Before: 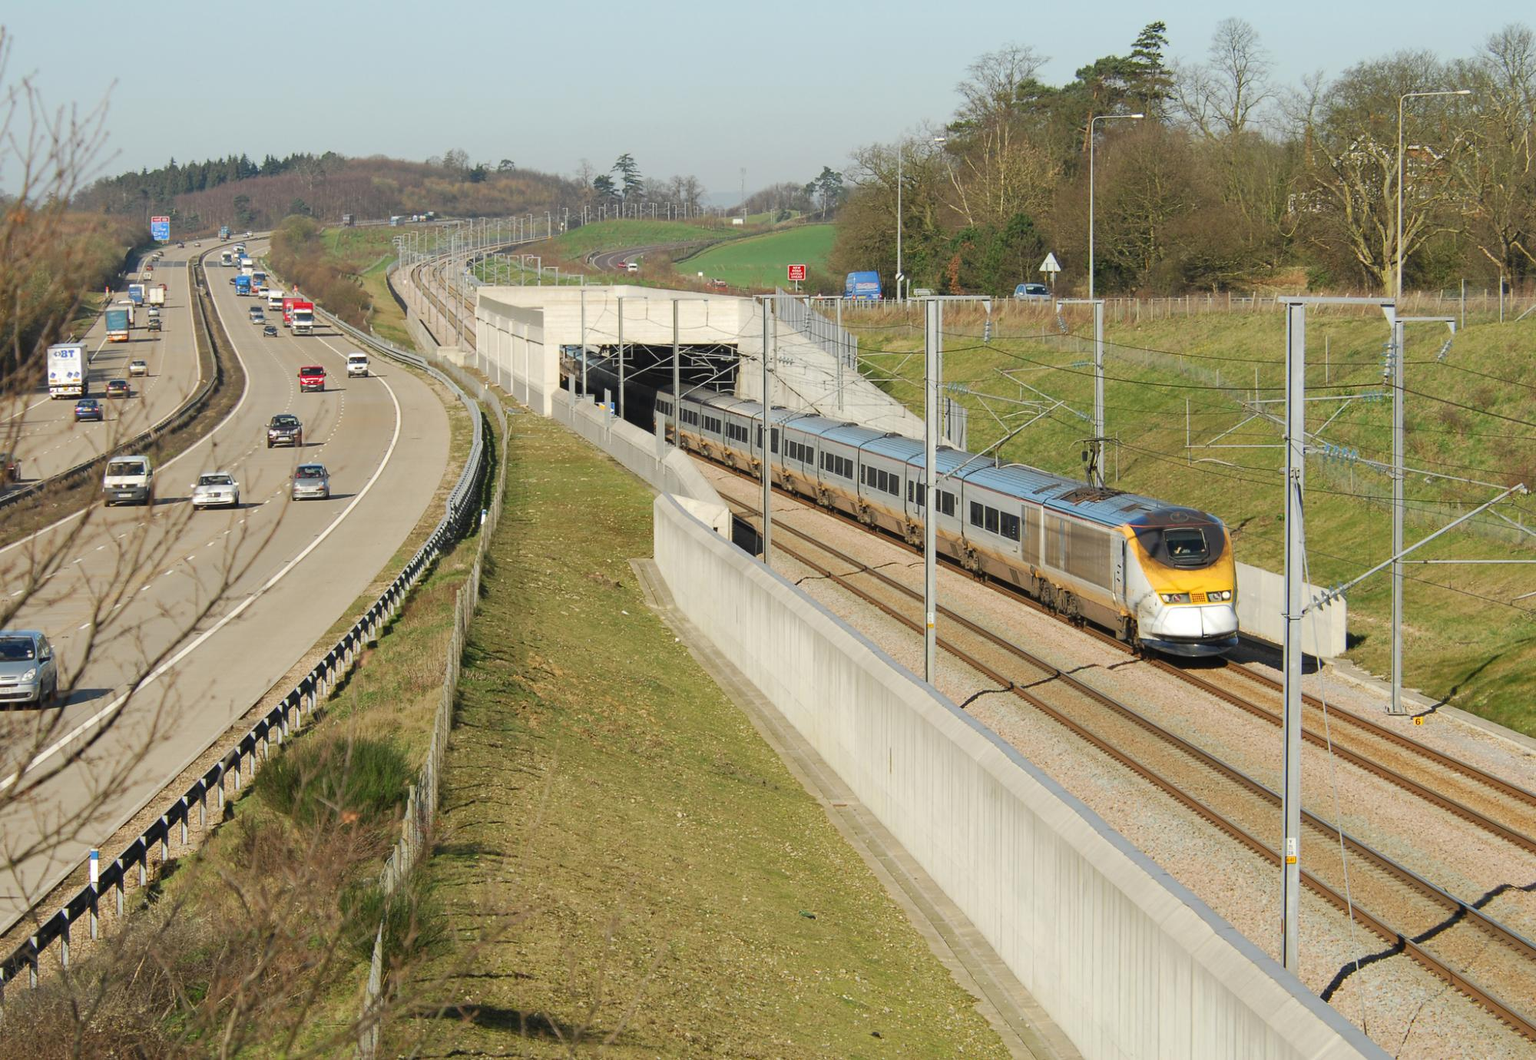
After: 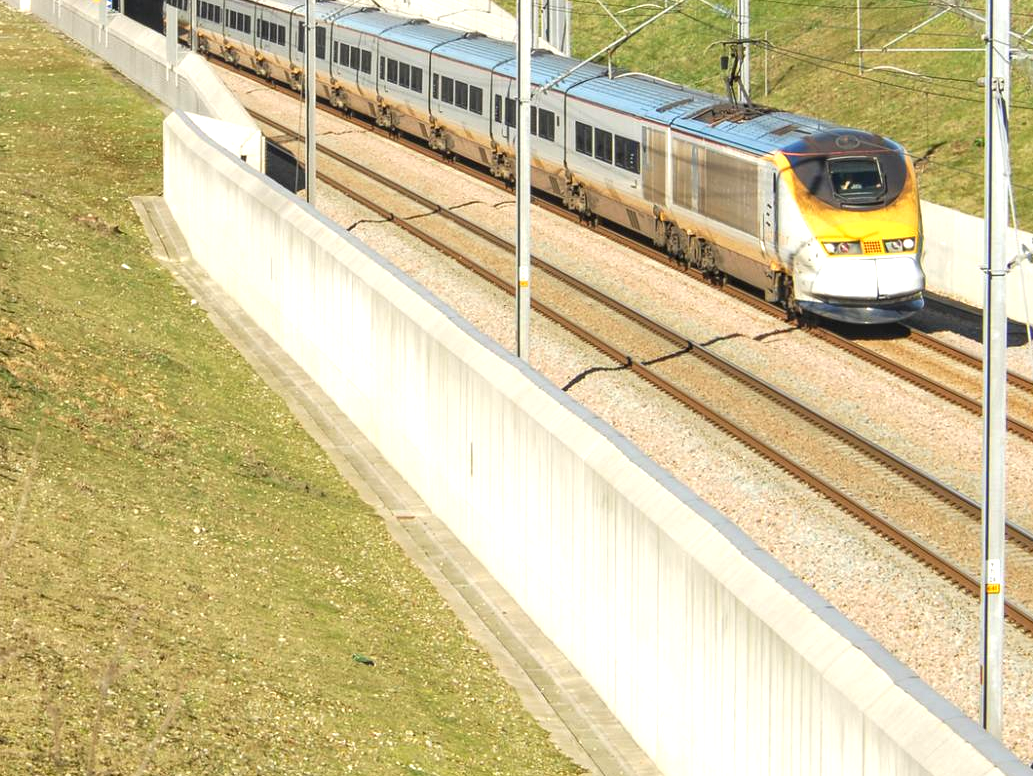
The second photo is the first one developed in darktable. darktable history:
exposure: exposure 0.725 EV, compensate highlight preservation false
local contrast: on, module defaults
crop: left 34.434%, top 38.53%, right 13.901%, bottom 5.21%
